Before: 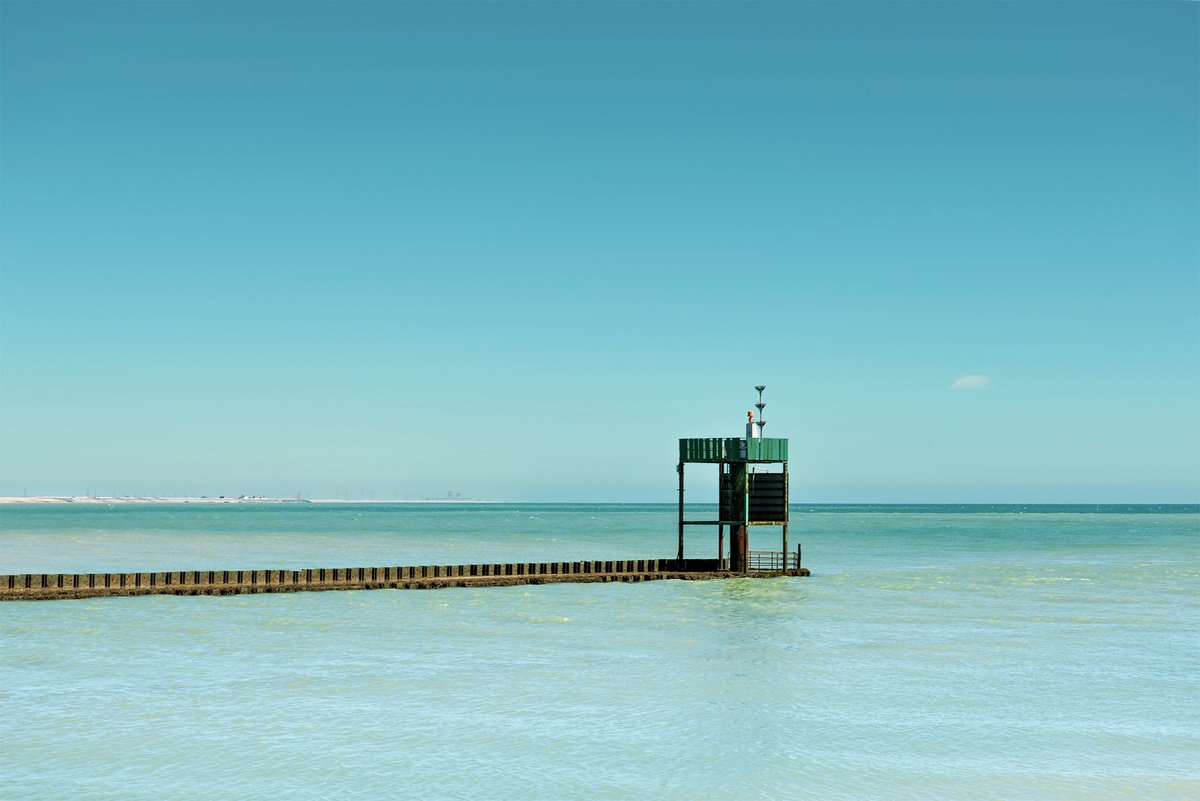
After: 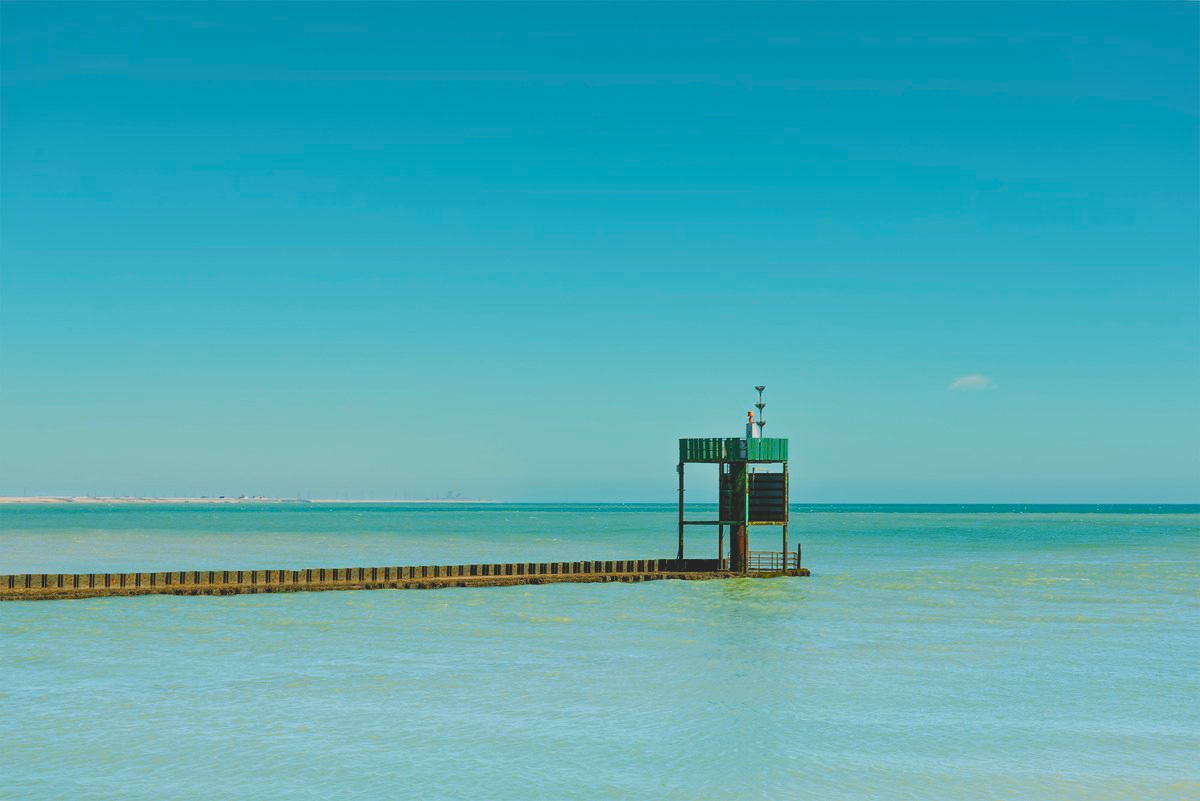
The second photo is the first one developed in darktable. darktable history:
contrast brightness saturation: contrast -0.28
color balance rgb: perceptual saturation grading › global saturation 20%, global vibrance 20%
